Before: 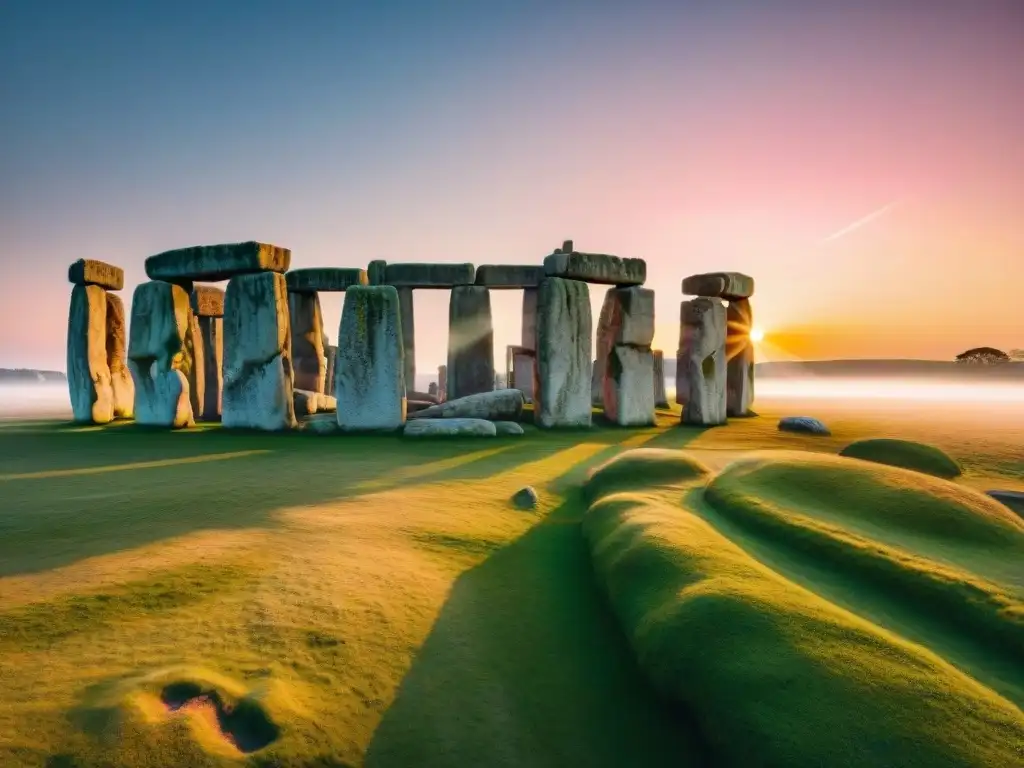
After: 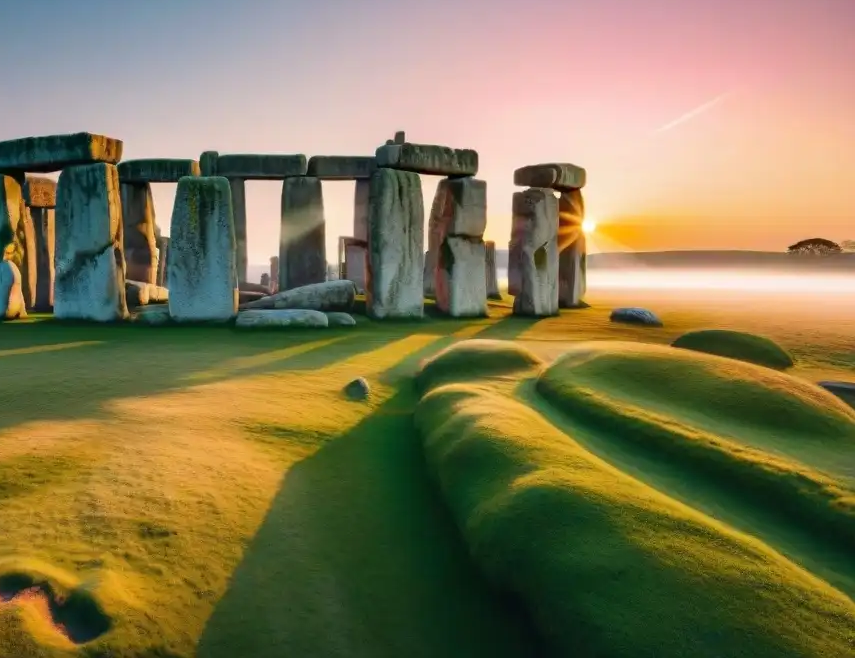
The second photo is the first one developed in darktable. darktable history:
crop: left 16.469%, top 14.204%
